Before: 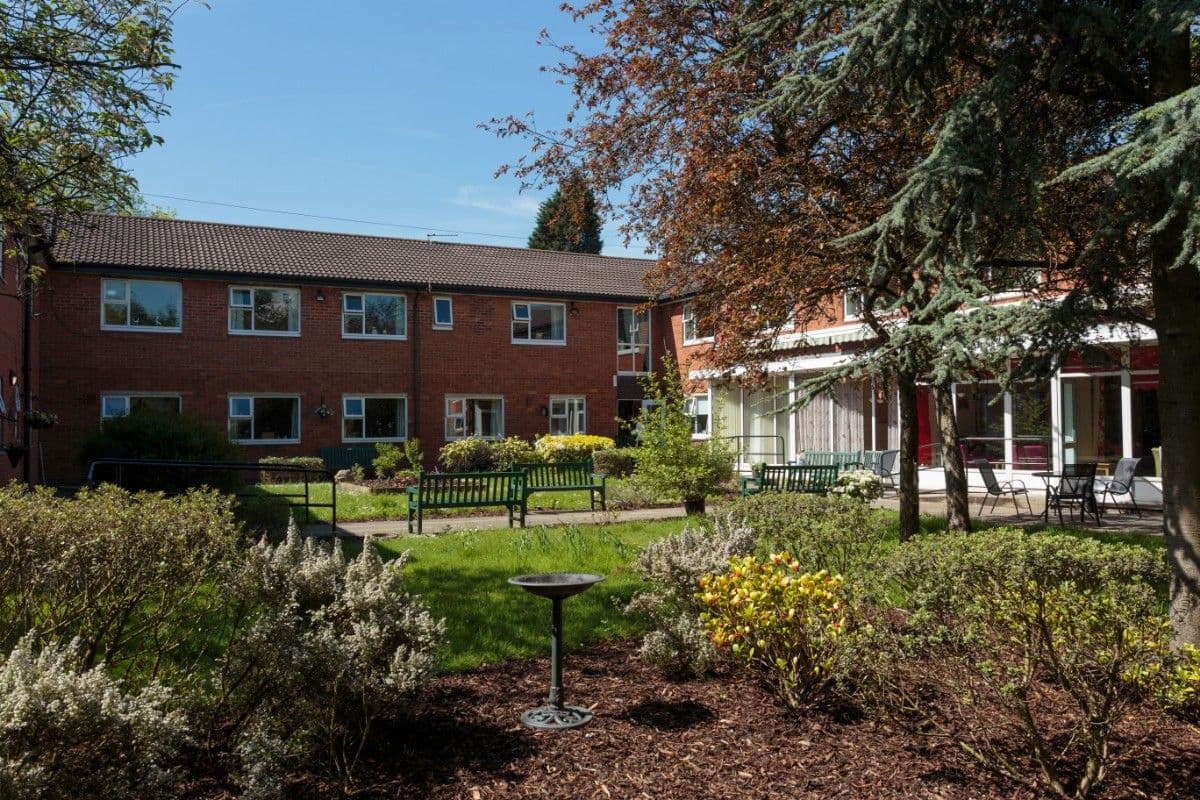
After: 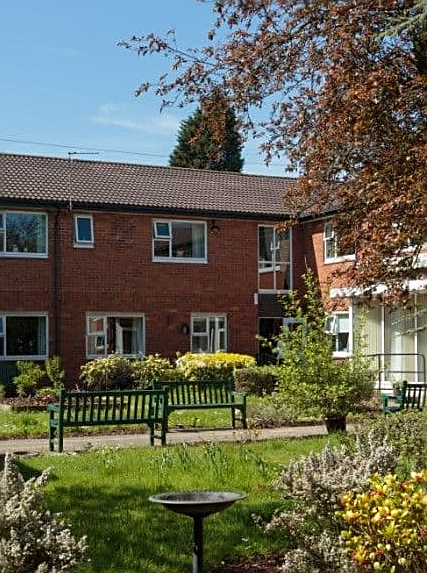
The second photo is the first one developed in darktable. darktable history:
crop and rotate: left 29.938%, top 10.317%, right 34.44%, bottom 18.02%
sharpen: on, module defaults
